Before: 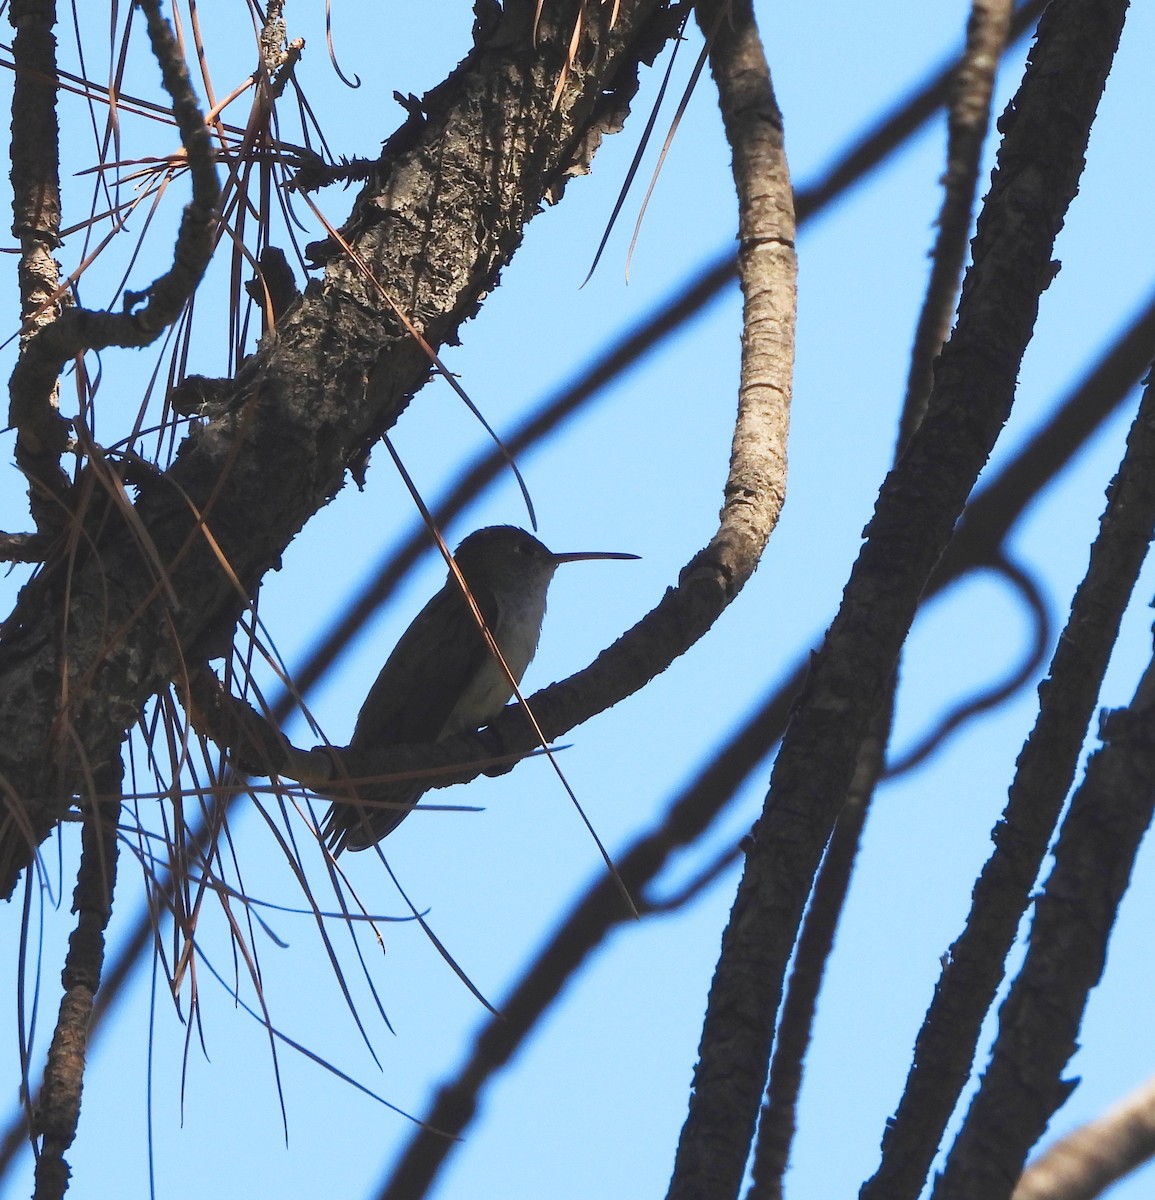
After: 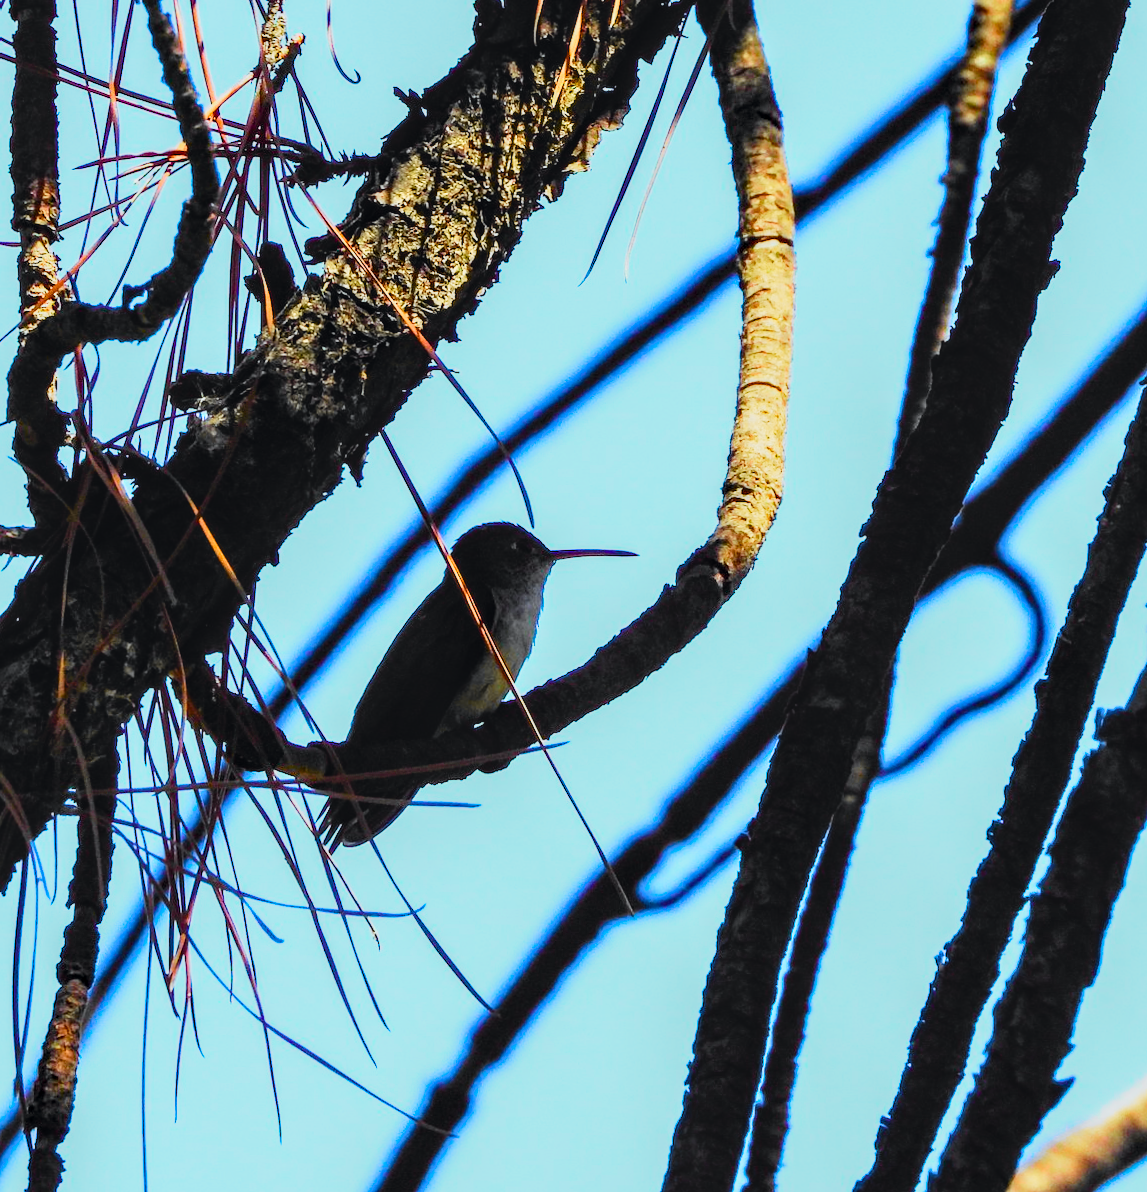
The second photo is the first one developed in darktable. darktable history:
crop and rotate: angle -0.352°
tone curve: curves: ch0 [(0, 0) (0.071, 0.047) (0.266, 0.26) (0.491, 0.552) (0.753, 0.818) (1, 0.983)]; ch1 [(0, 0) (0.346, 0.307) (0.408, 0.369) (0.463, 0.443) (0.482, 0.493) (0.502, 0.5) (0.517, 0.518) (0.546, 0.587) (0.588, 0.643) (0.651, 0.709) (1, 1)]; ch2 [(0, 0) (0.346, 0.34) (0.434, 0.46) (0.485, 0.494) (0.5, 0.494) (0.517, 0.503) (0.535, 0.545) (0.583, 0.634) (0.625, 0.686) (1, 1)], color space Lab, independent channels, preserve colors none
tone equalizer: -8 EV -0.443 EV, -7 EV -0.42 EV, -6 EV -0.369 EV, -5 EV -0.208 EV, -3 EV 0.235 EV, -2 EV 0.328 EV, -1 EV 0.377 EV, +0 EV 0.406 EV
local contrast: detail 130%
color balance rgb: highlights gain › luminance 19.975%, highlights gain › chroma 2.777%, highlights gain › hue 176.46°, linear chroma grading › global chroma 15.24%, perceptual saturation grading › global saturation 20%, perceptual saturation grading › highlights -25.629%, perceptual saturation grading › shadows 49.674%, global vibrance 59.816%
filmic rgb: black relative exposure -5.11 EV, white relative exposure 3.98 EV, hardness 2.9, contrast 1.299, highlights saturation mix -29.76%
